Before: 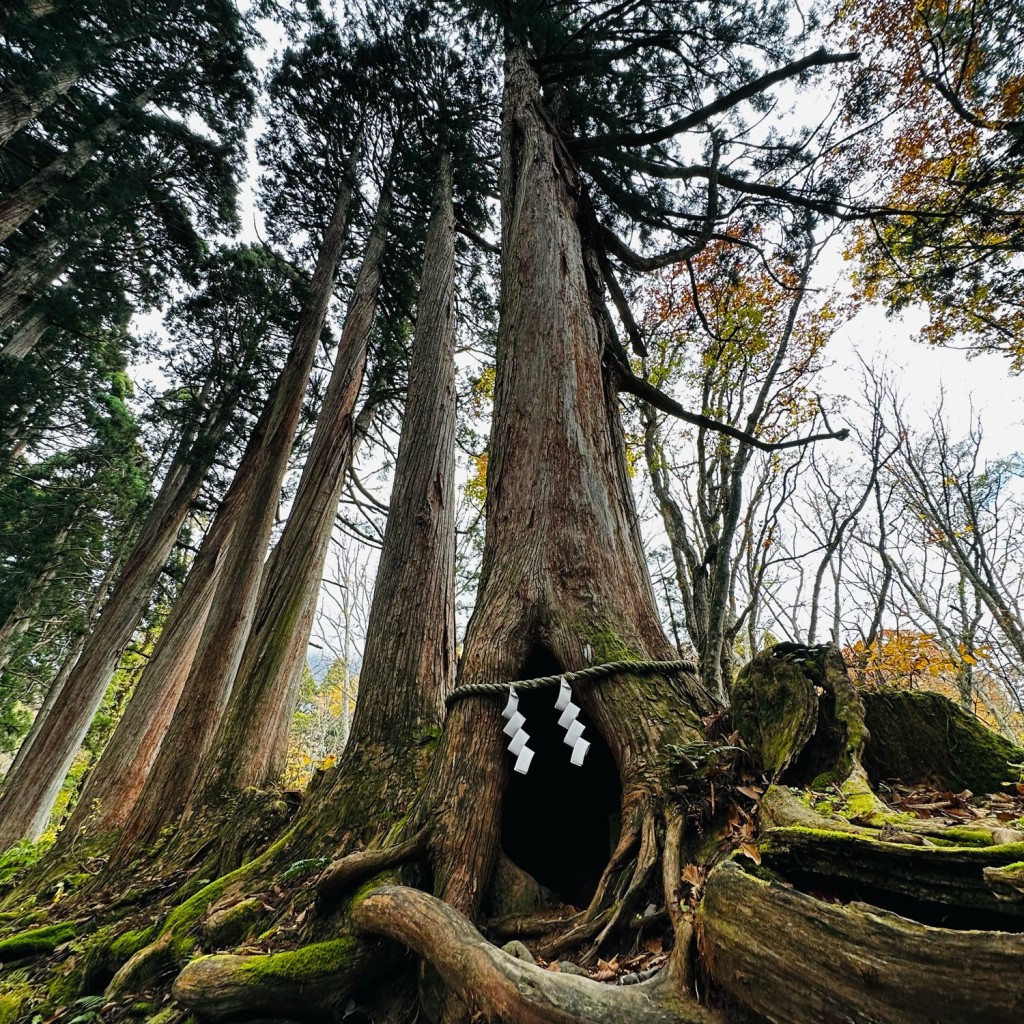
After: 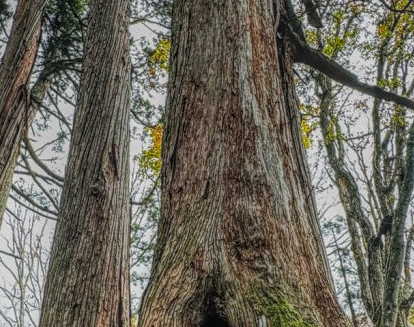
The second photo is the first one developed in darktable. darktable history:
local contrast: highlights 20%, shadows 30%, detail 200%, midtone range 0.2
crop: left 31.751%, top 32.172%, right 27.8%, bottom 35.83%
